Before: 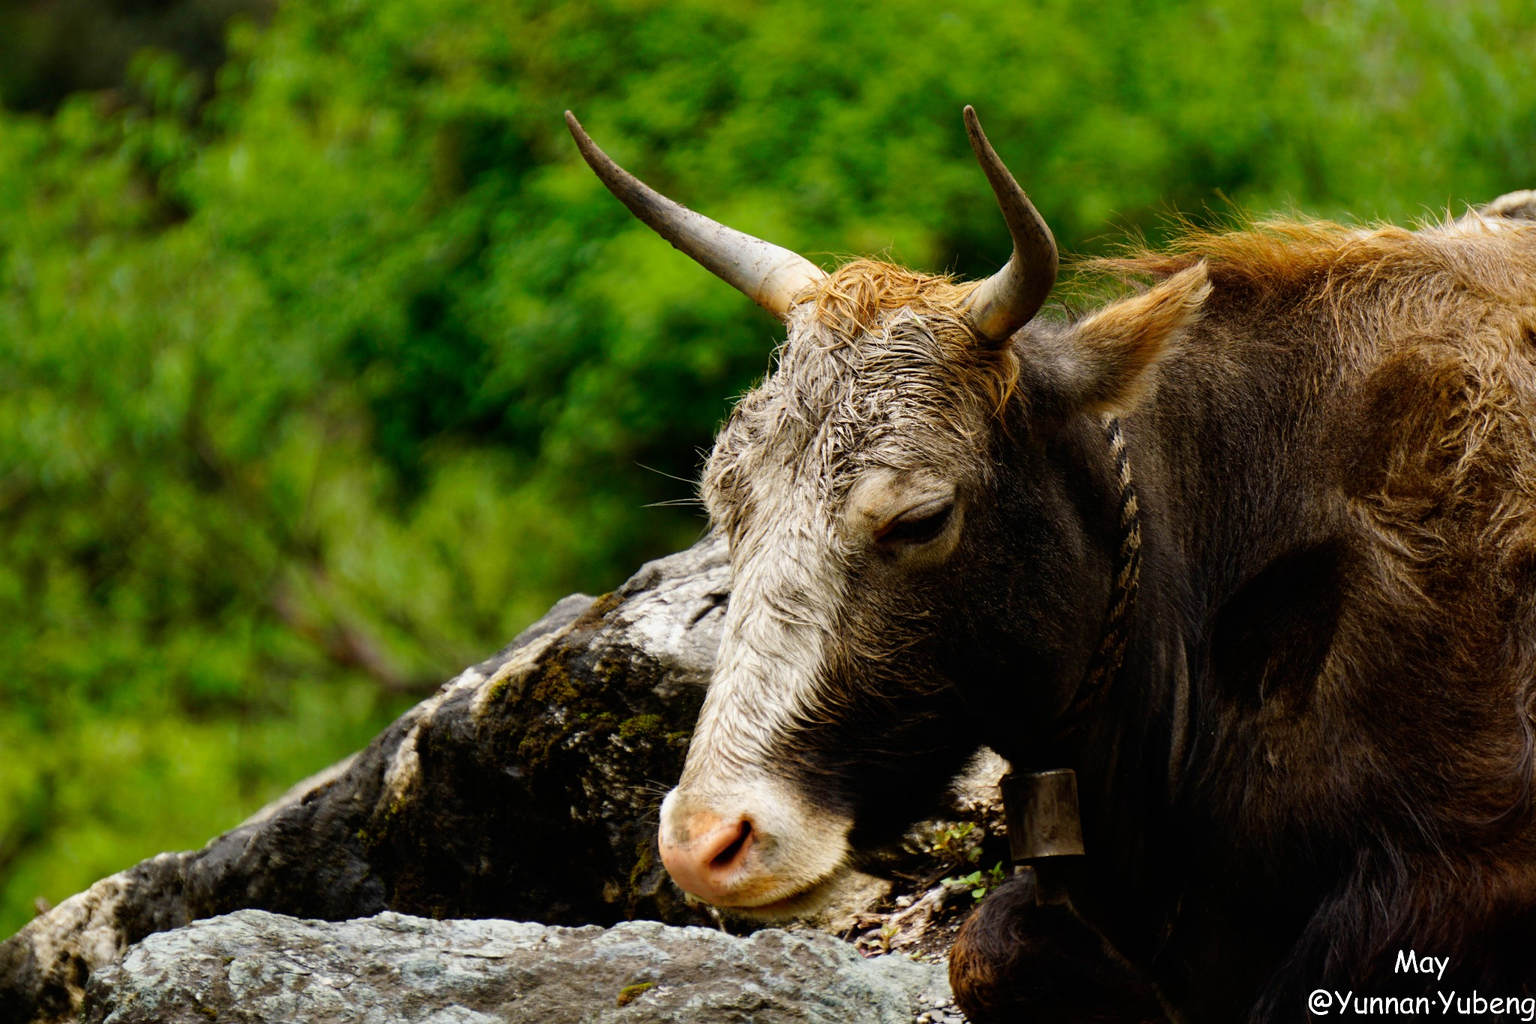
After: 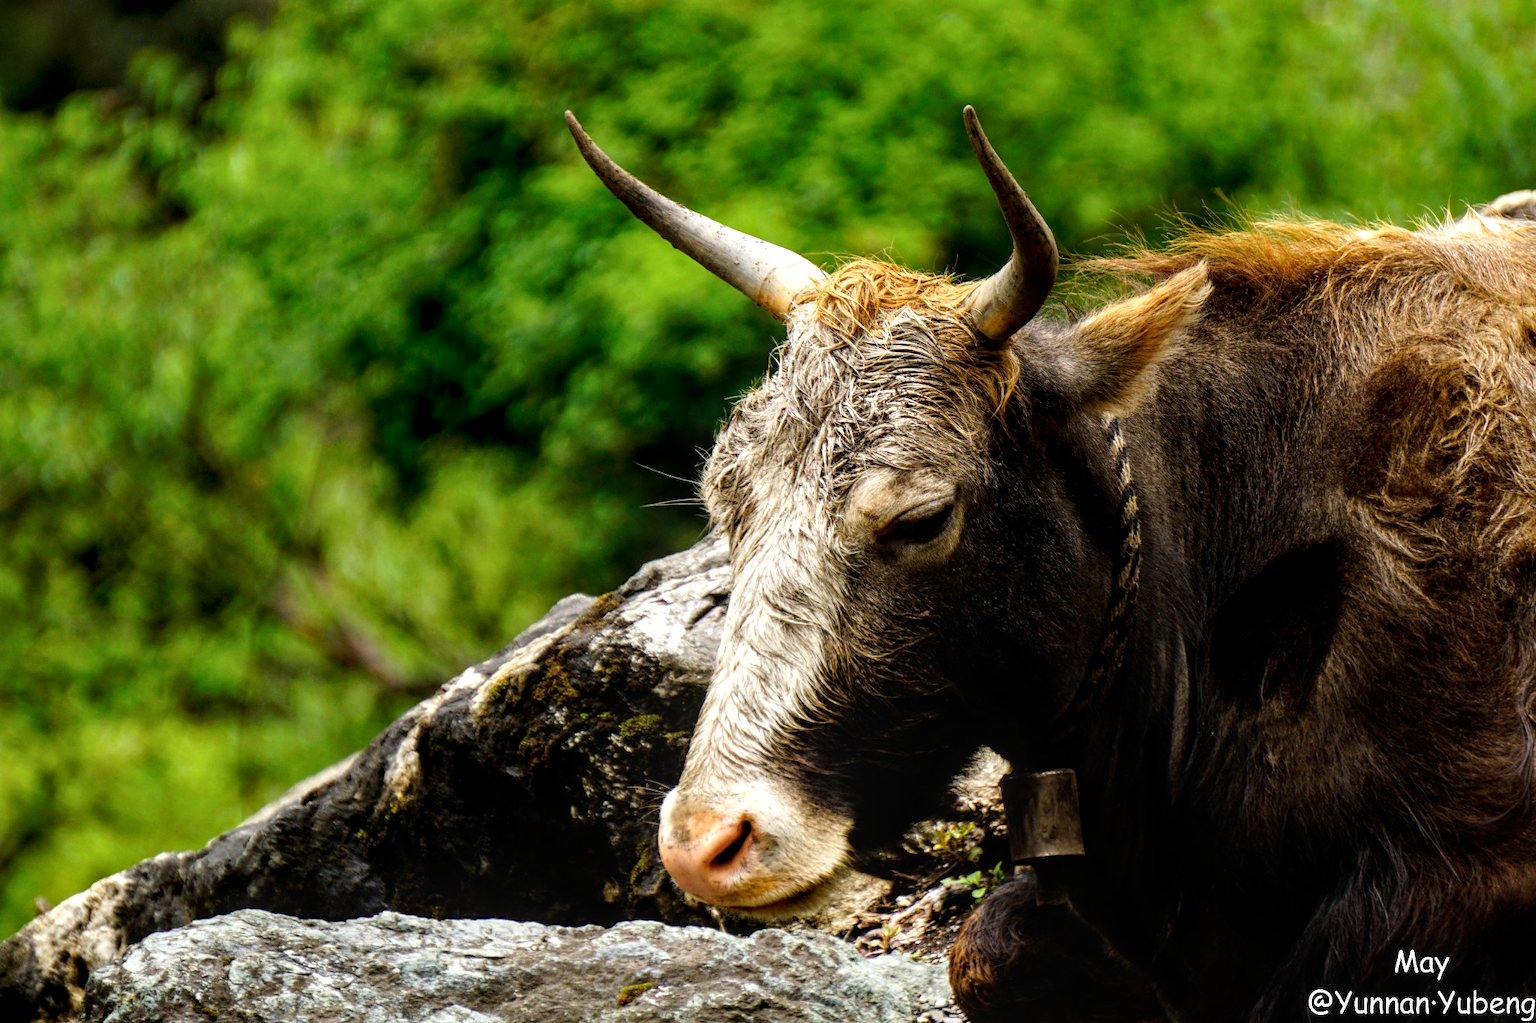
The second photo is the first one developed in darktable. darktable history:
tone equalizer: -8 EV -0.419 EV, -7 EV -0.398 EV, -6 EV -0.311 EV, -5 EV -0.227 EV, -3 EV 0.221 EV, -2 EV 0.319 EV, -1 EV 0.408 EV, +0 EV 0.44 EV
local contrast: detail 130%
